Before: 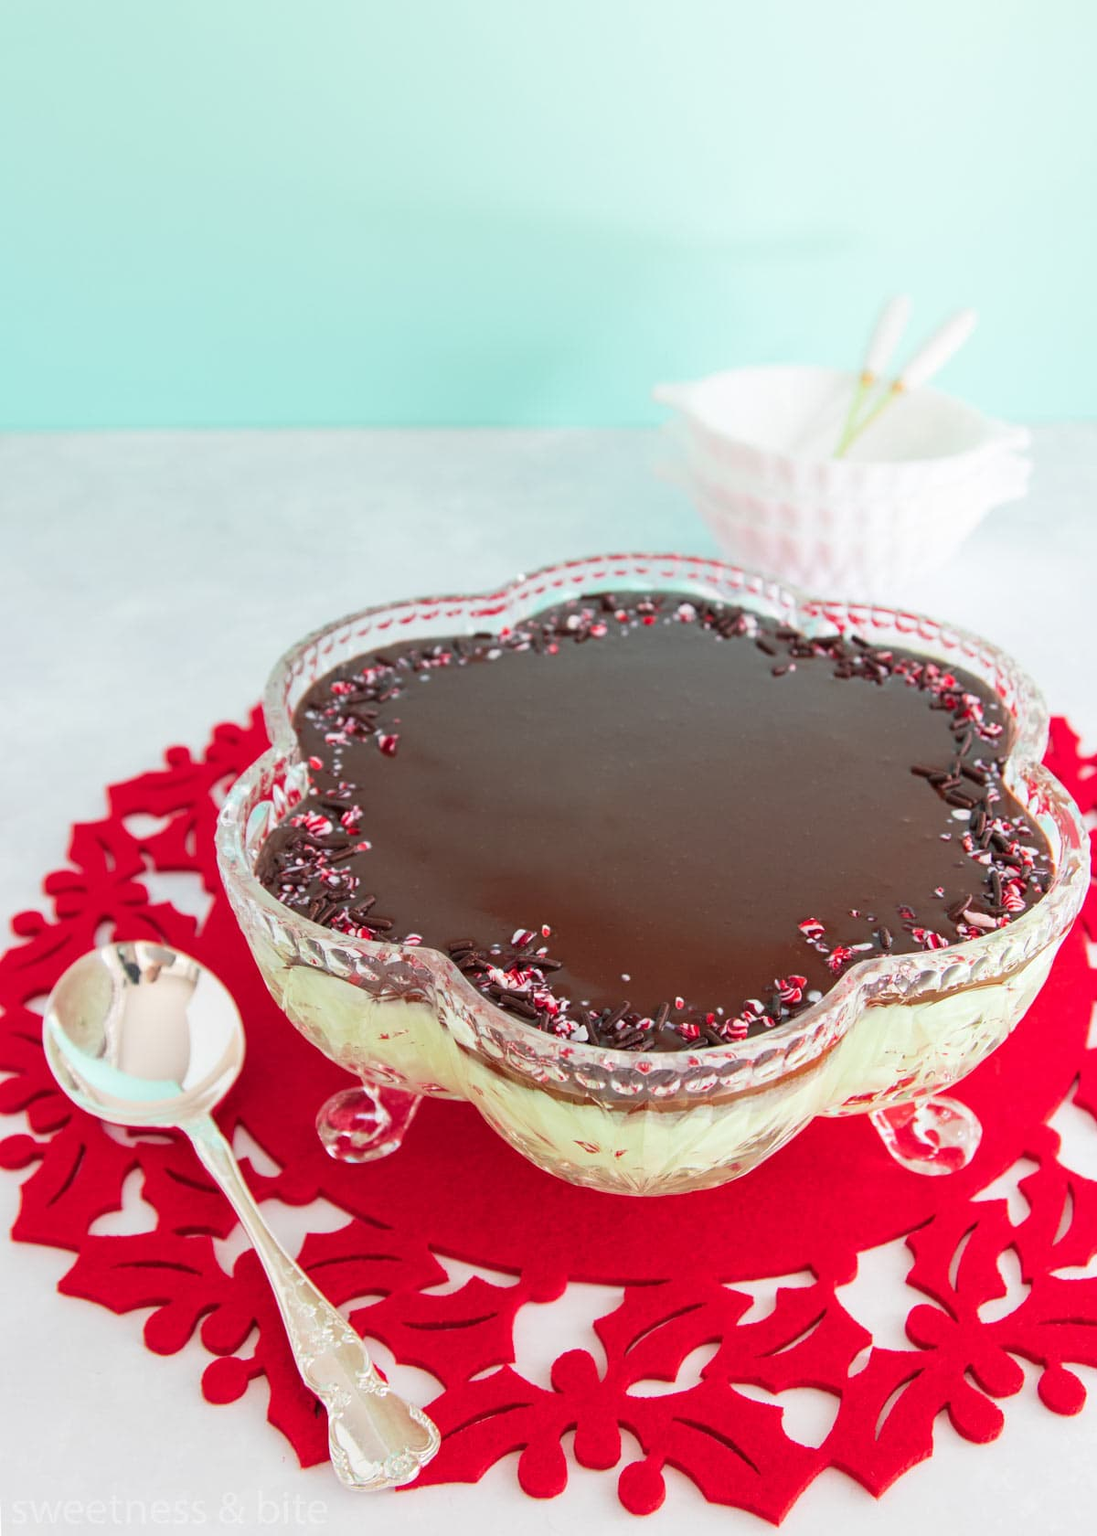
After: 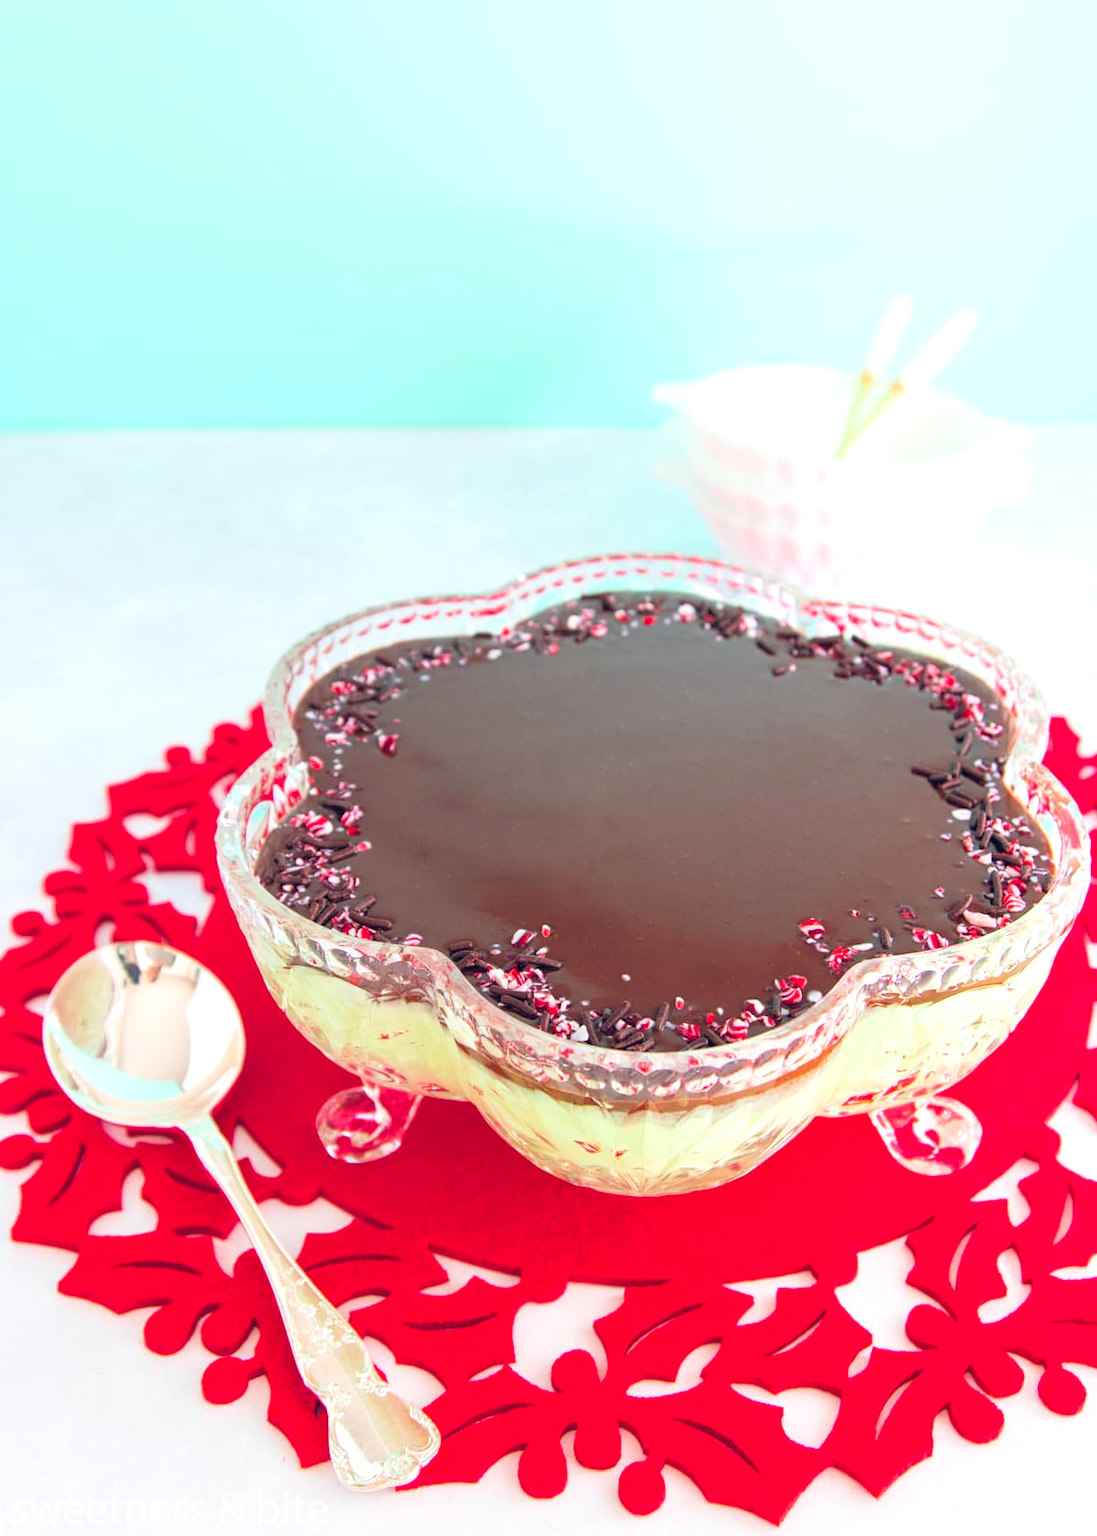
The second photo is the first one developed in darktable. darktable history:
contrast brightness saturation: brightness 0.116
color balance rgb: power › hue 73.54°, global offset › chroma 0.136%, global offset › hue 253.77°, perceptual saturation grading › global saturation 19.305%, perceptual brilliance grading › global brilliance -1.703%, perceptual brilliance grading › highlights -0.919%, perceptual brilliance grading › mid-tones -0.776%, perceptual brilliance grading › shadows -1.351%, global vibrance 20%
tone equalizer: -8 EV -0.415 EV, -7 EV -0.374 EV, -6 EV -0.368 EV, -5 EV -0.259 EV, -3 EV 0.236 EV, -2 EV 0.323 EV, -1 EV 0.383 EV, +0 EV 0.43 EV
